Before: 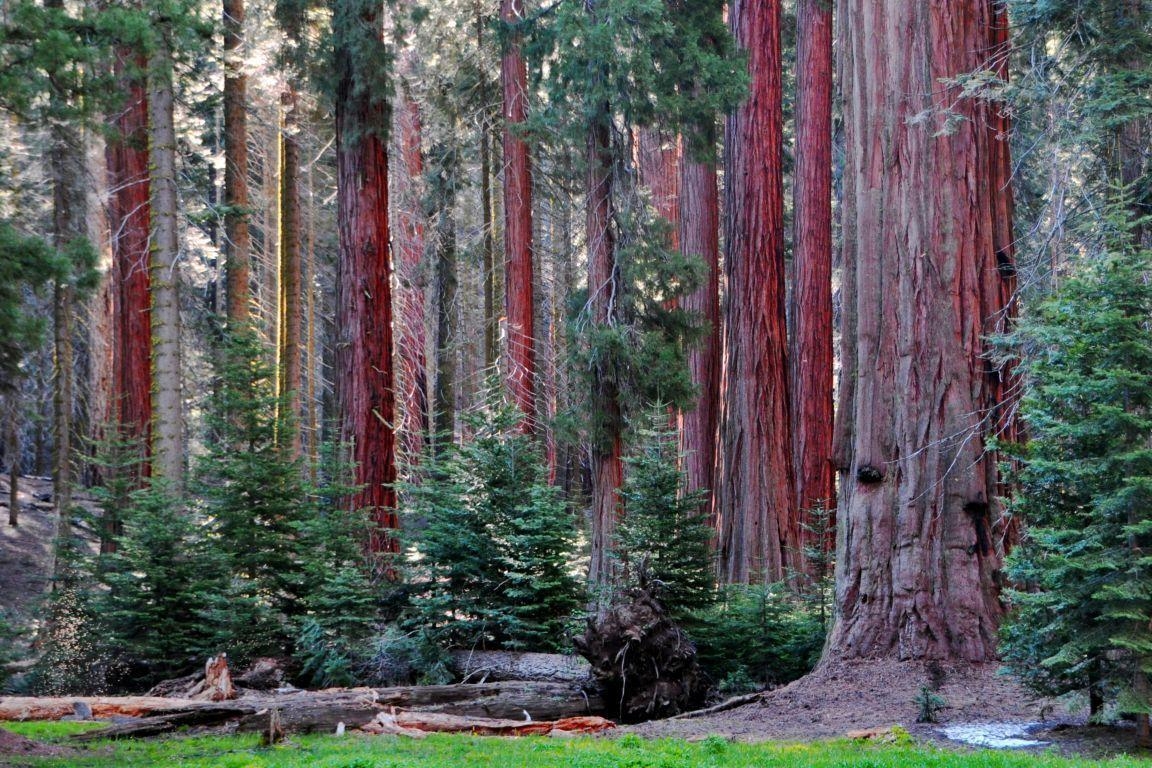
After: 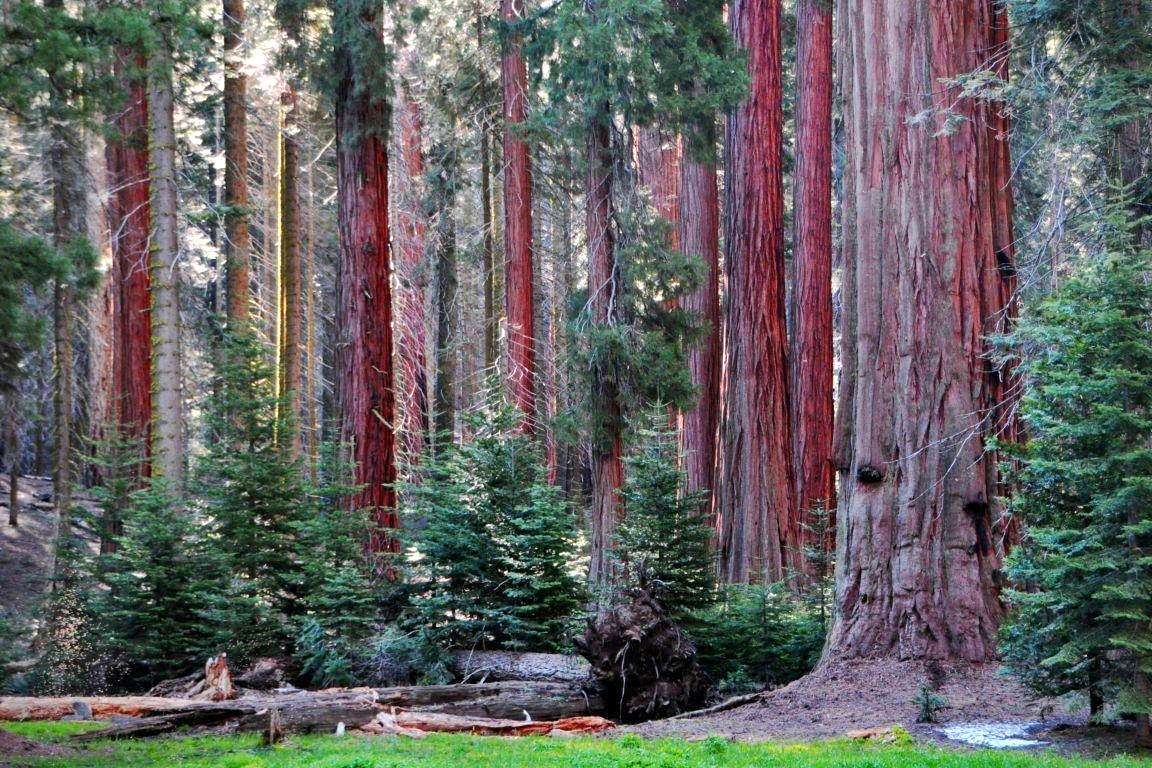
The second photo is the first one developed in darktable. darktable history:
vignetting: brightness -0.381, saturation 0.005, unbound false
tone equalizer: -8 EV -0.43 EV, -7 EV -0.363 EV, -6 EV -0.361 EV, -5 EV -0.257 EV, -3 EV 0.214 EV, -2 EV 0.363 EV, -1 EV 0.367 EV, +0 EV 0.409 EV, smoothing diameter 24.89%, edges refinement/feathering 6.97, preserve details guided filter
